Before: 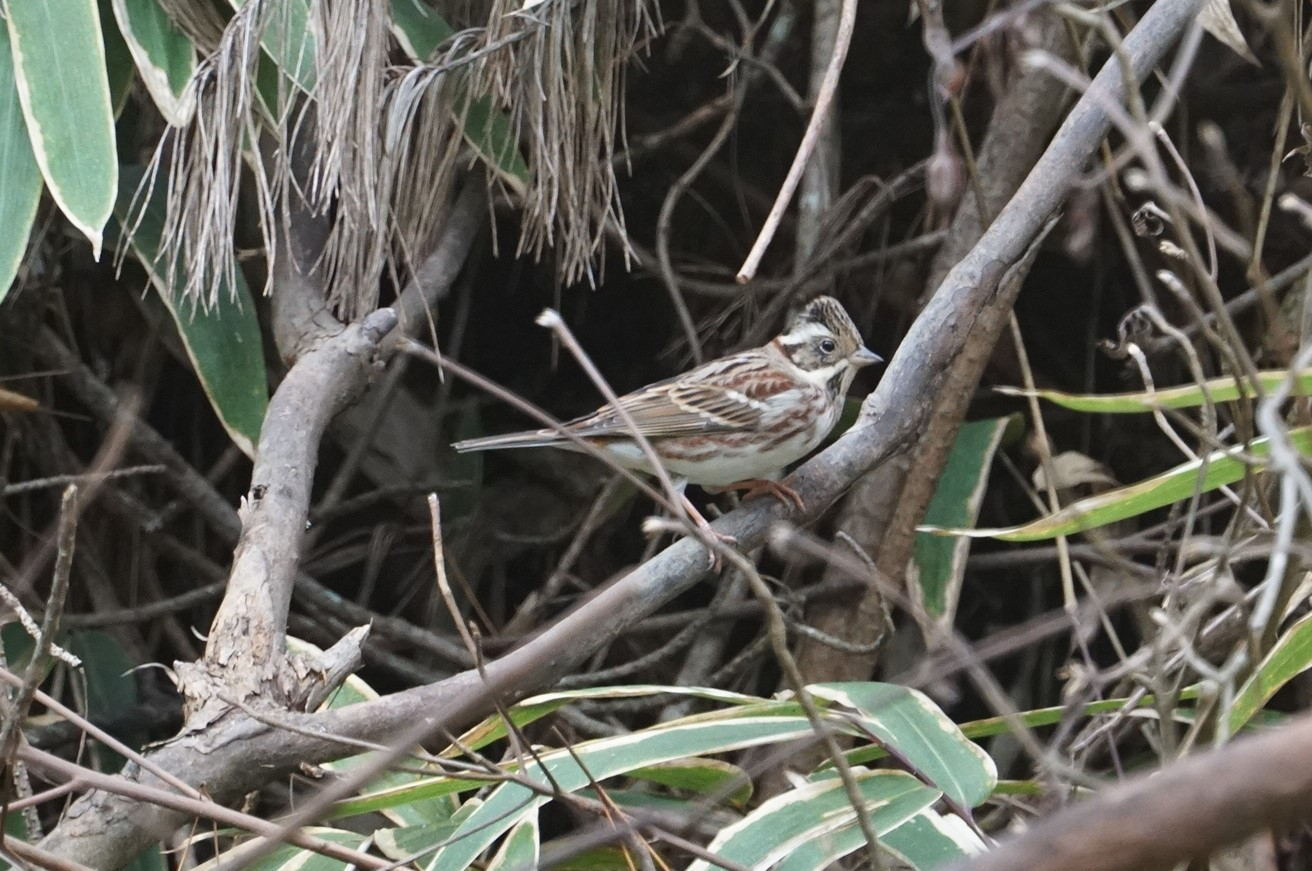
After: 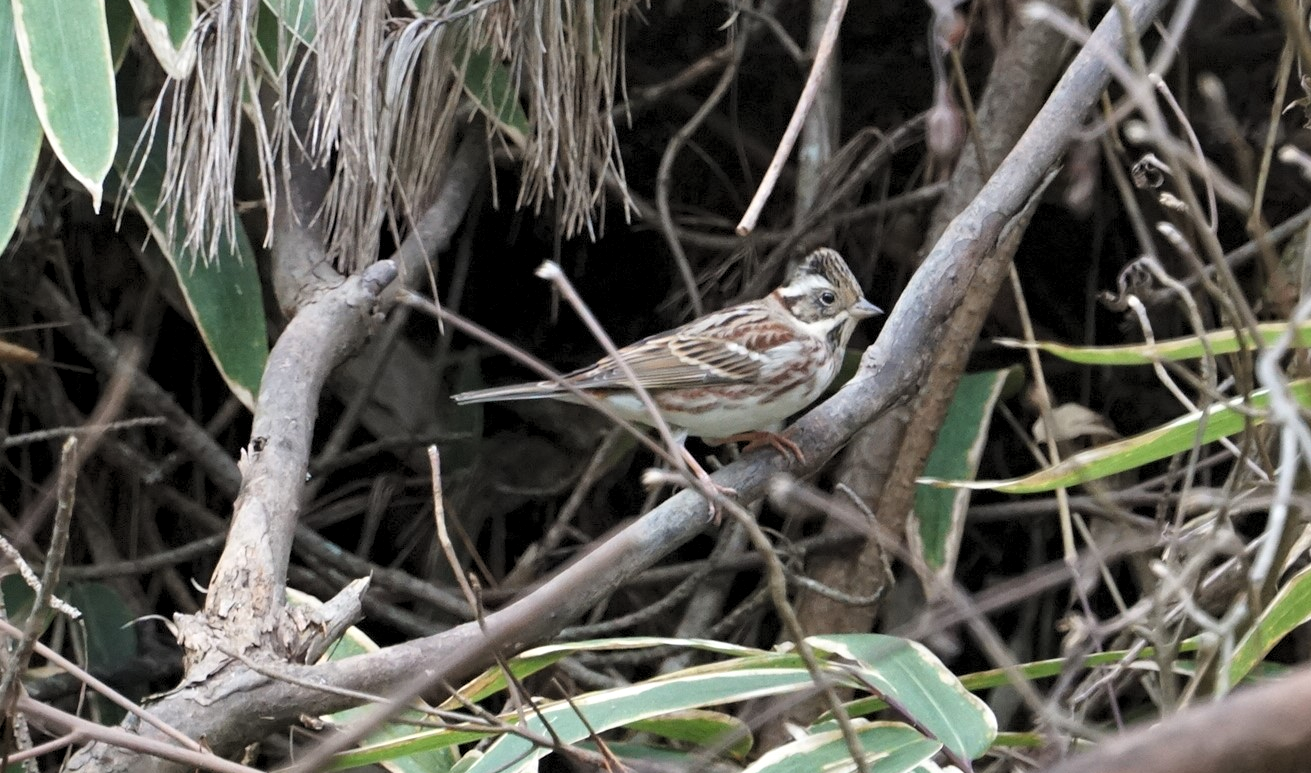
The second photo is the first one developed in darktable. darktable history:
crop and rotate: top 5.54%, bottom 5.711%
tone equalizer: on, module defaults
levels: levels [0.073, 0.497, 0.972]
